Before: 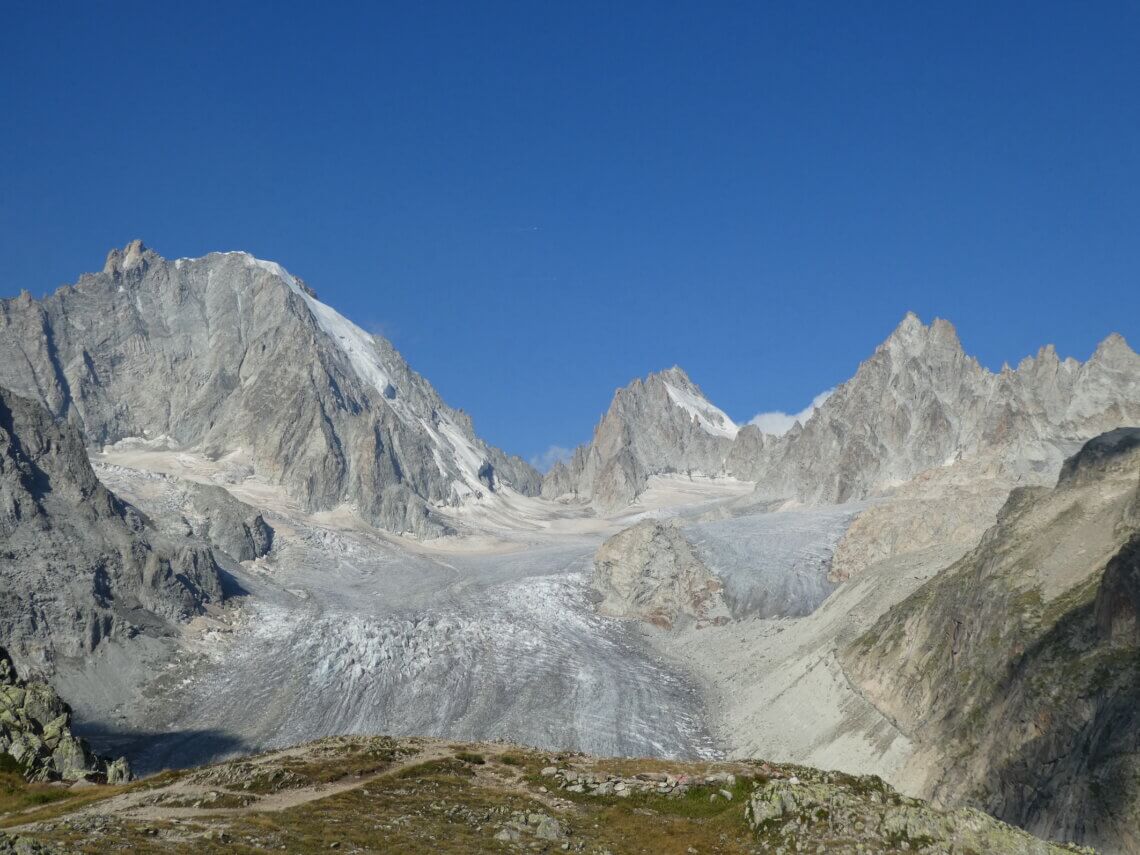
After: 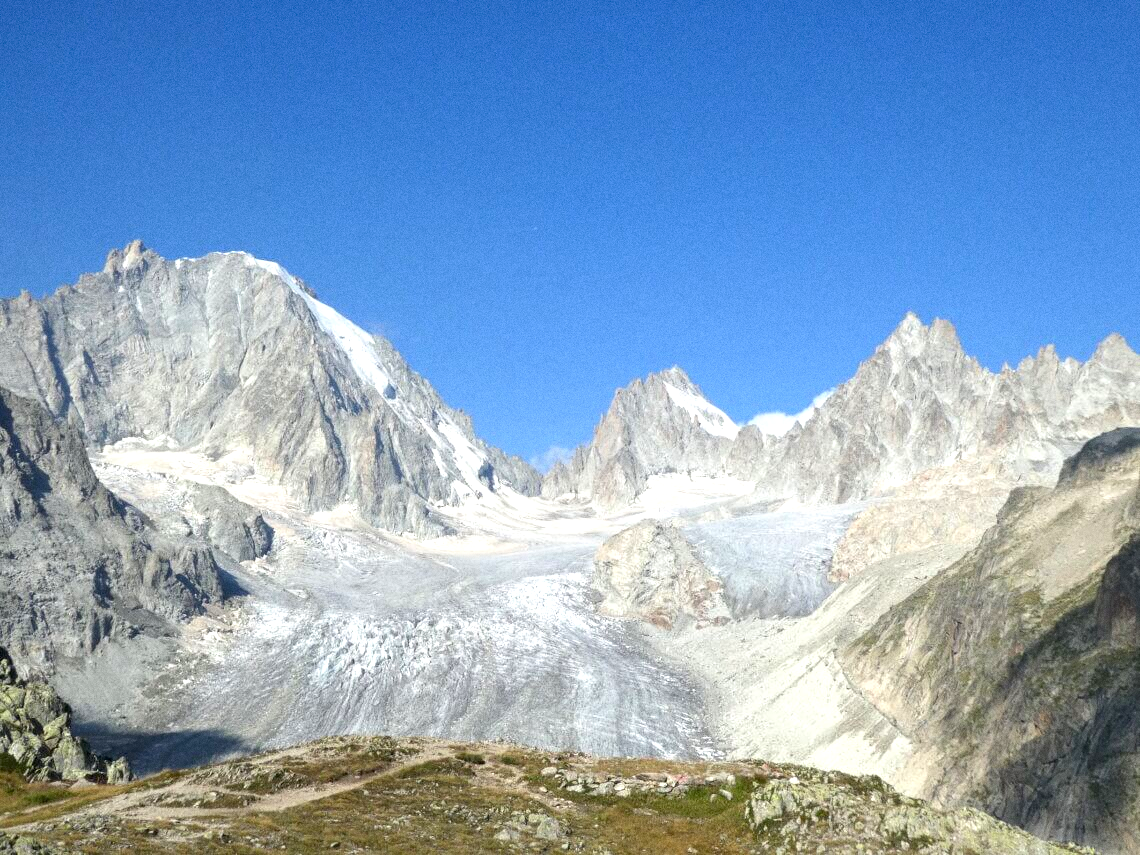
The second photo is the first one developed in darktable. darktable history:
exposure: black level correction 0.001, exposure 1 EV, compensate highlight preservation false
grain: coarseness 0.47 ISO
